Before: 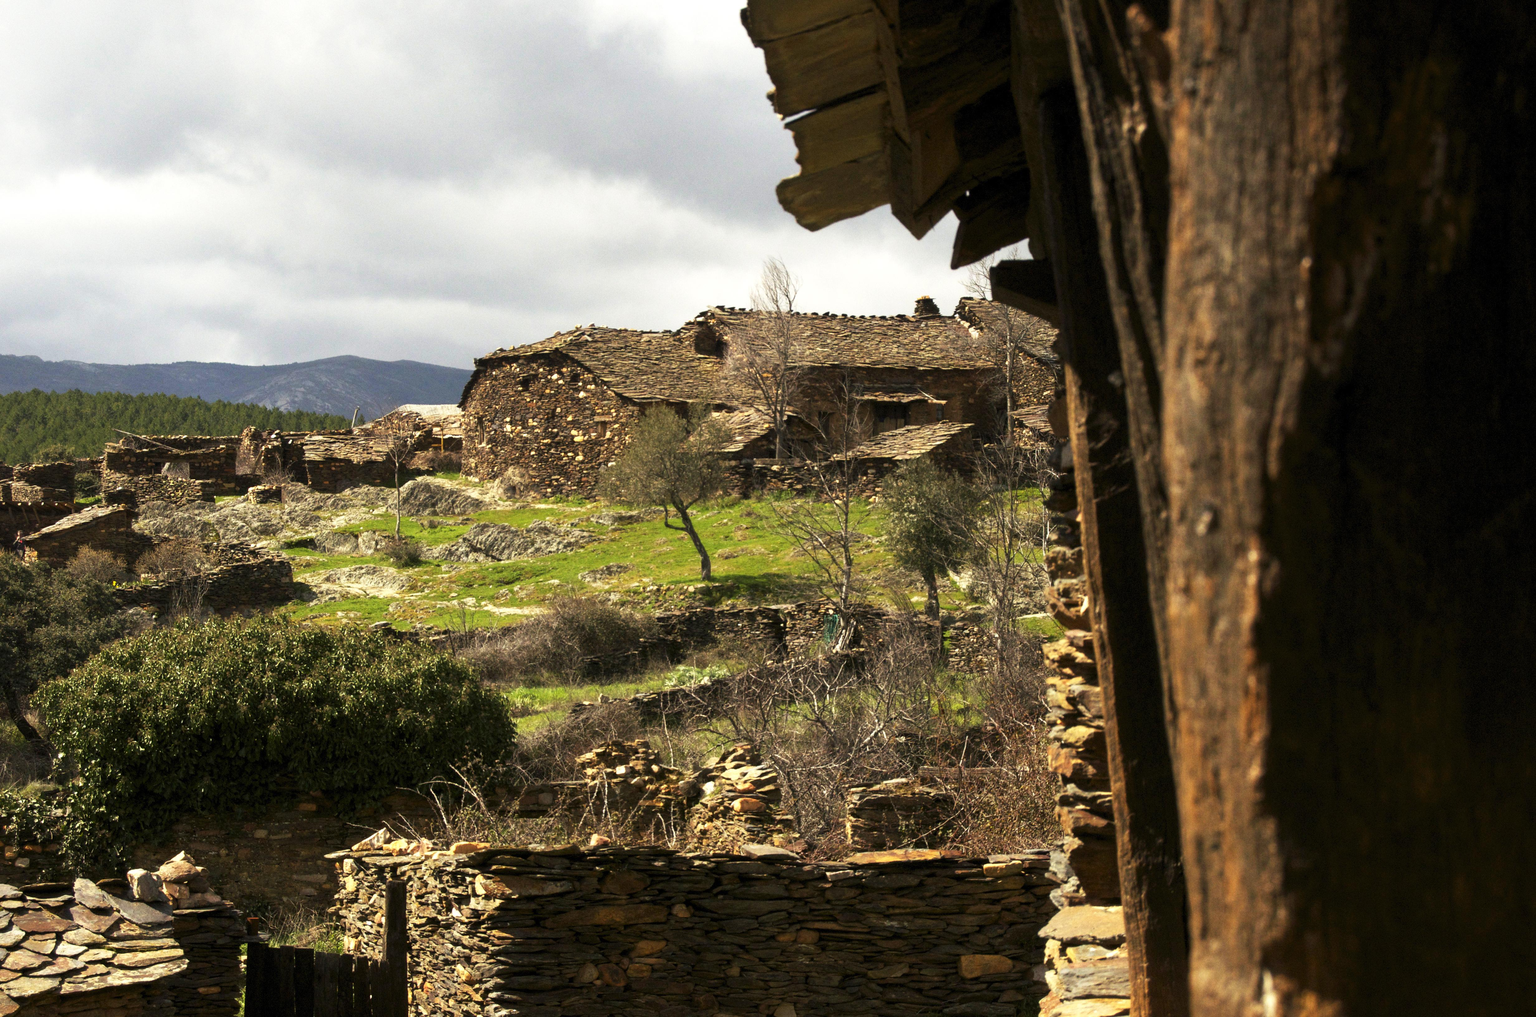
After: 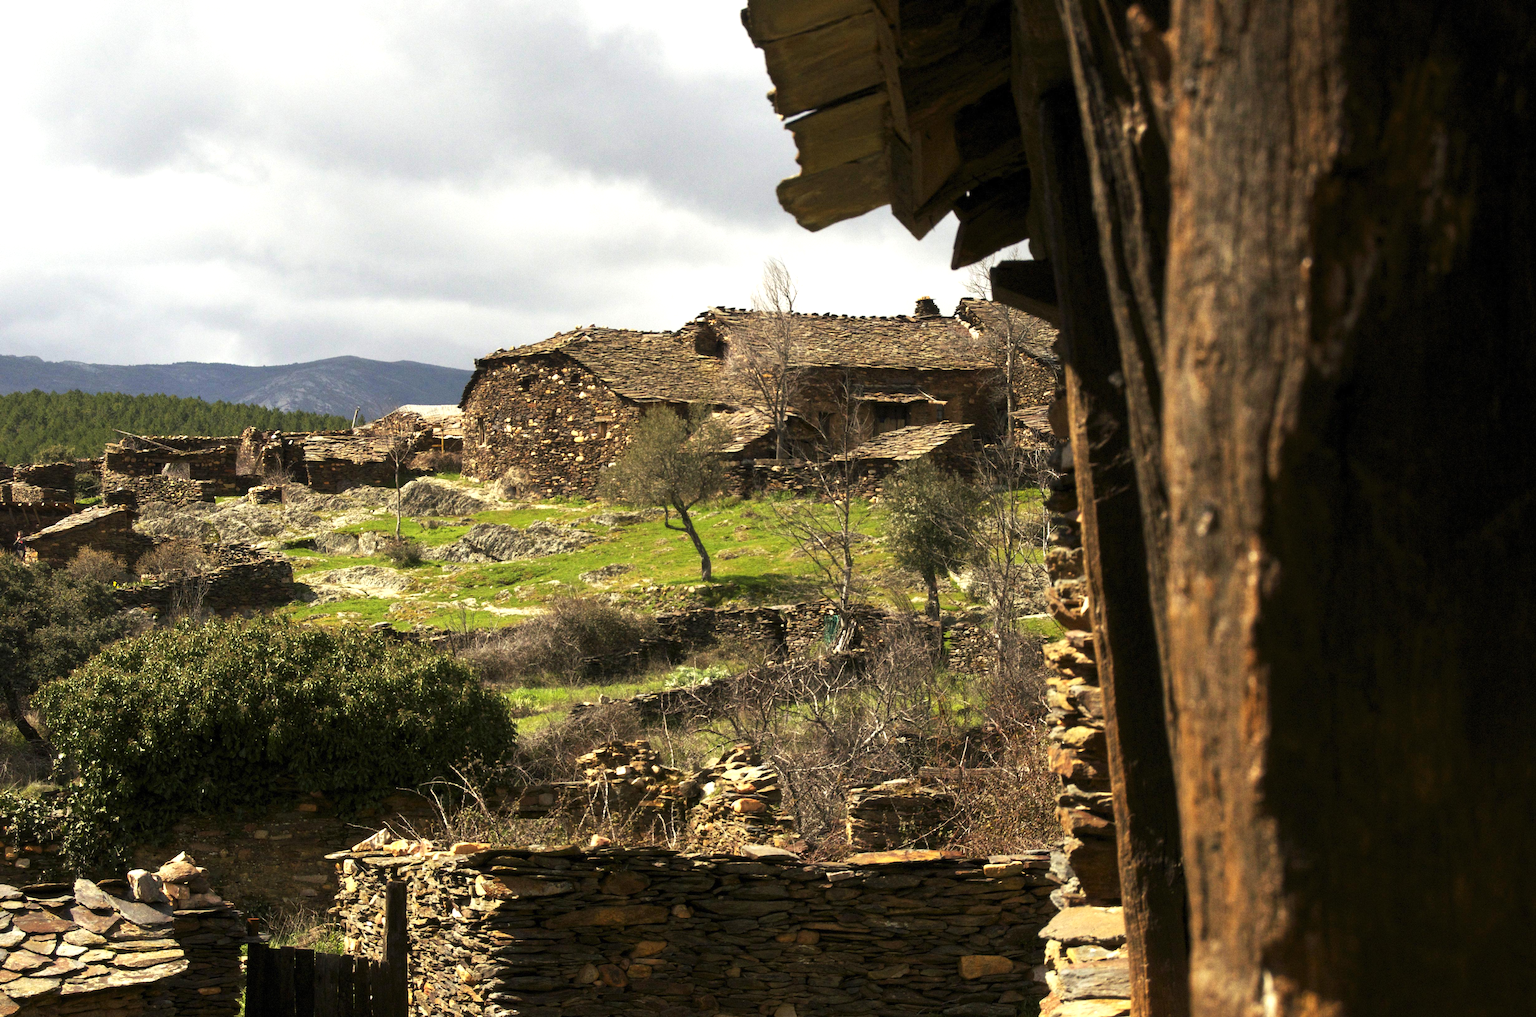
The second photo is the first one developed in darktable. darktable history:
levels: white 99.92%, levels [0, 0.474, 0.947]
